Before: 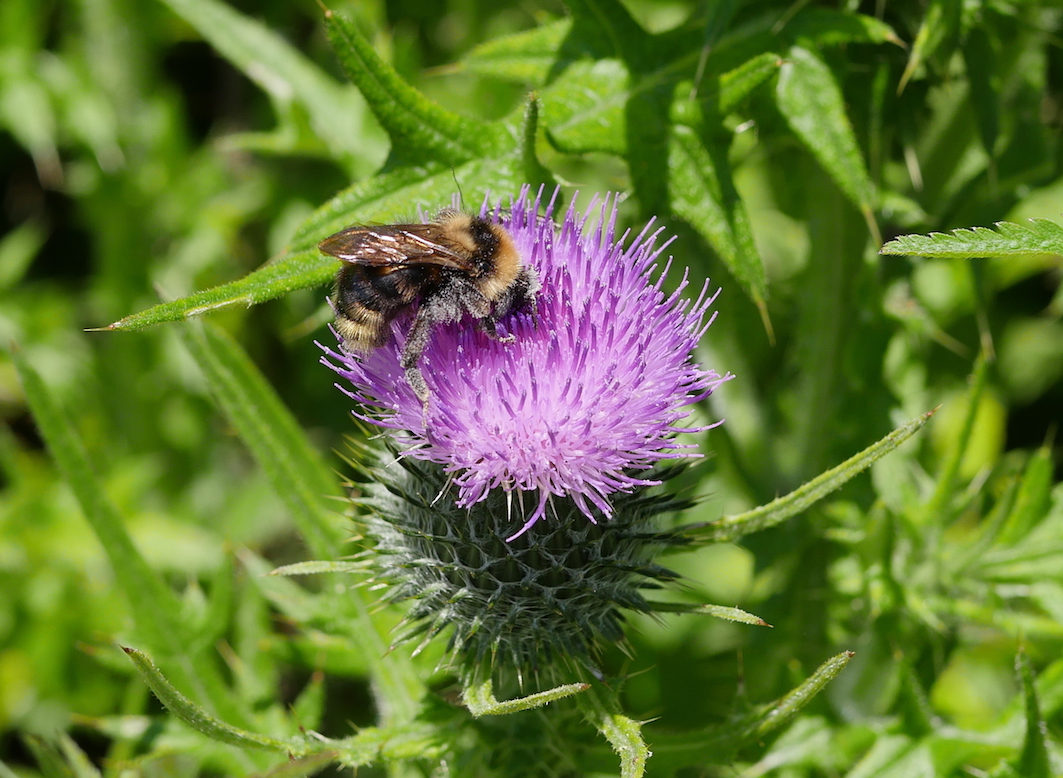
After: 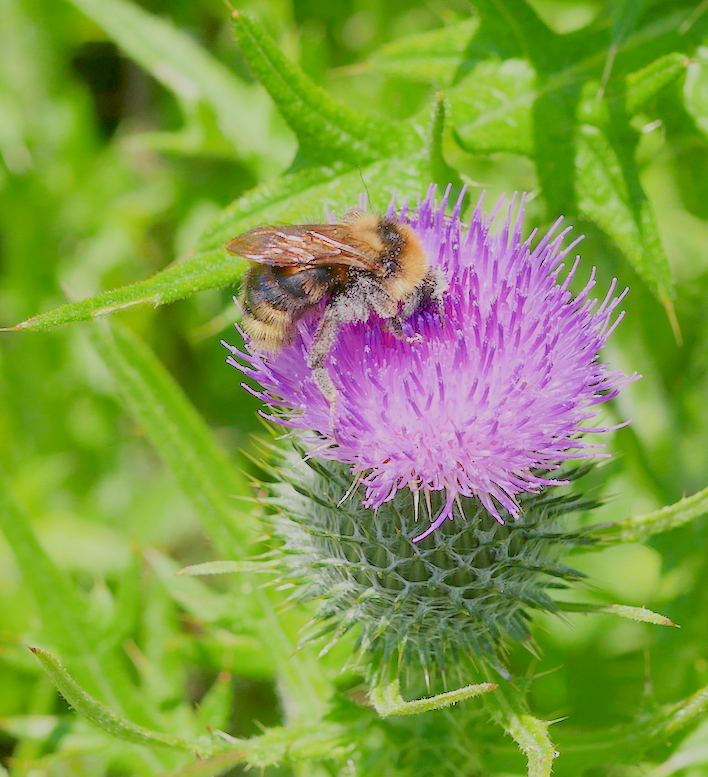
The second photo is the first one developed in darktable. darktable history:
crop and rotate: left 8.786%, right 24.548%
exposure: black level correction 0.001, exposure 2 EV, compensate highlight preservation false
filmic rgb: black relative exposure -14 EV, white relative exposure 8 EV, threshold 3 EV, hardness 3.74, latitude 50%, contrast 0.5, color science v5 (2021), contrast in shadows safe, contrast in highlights safe, enable highlight reconstruction true
